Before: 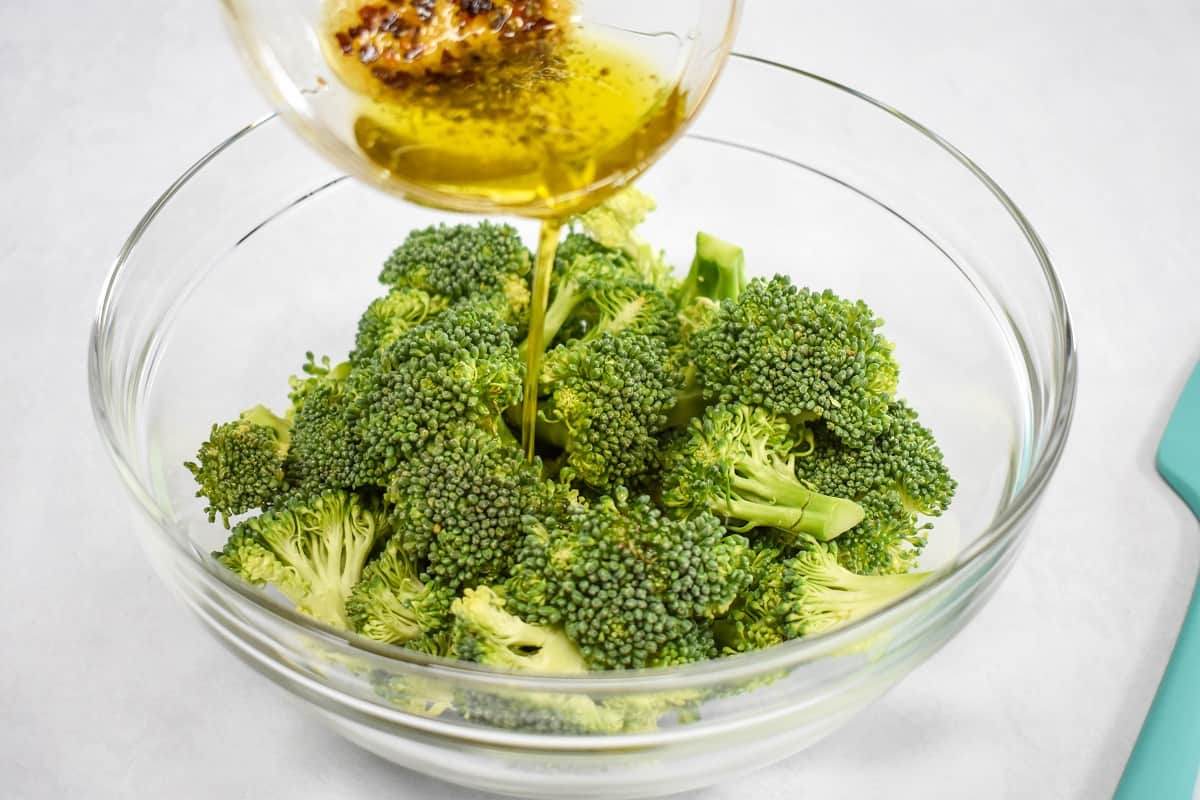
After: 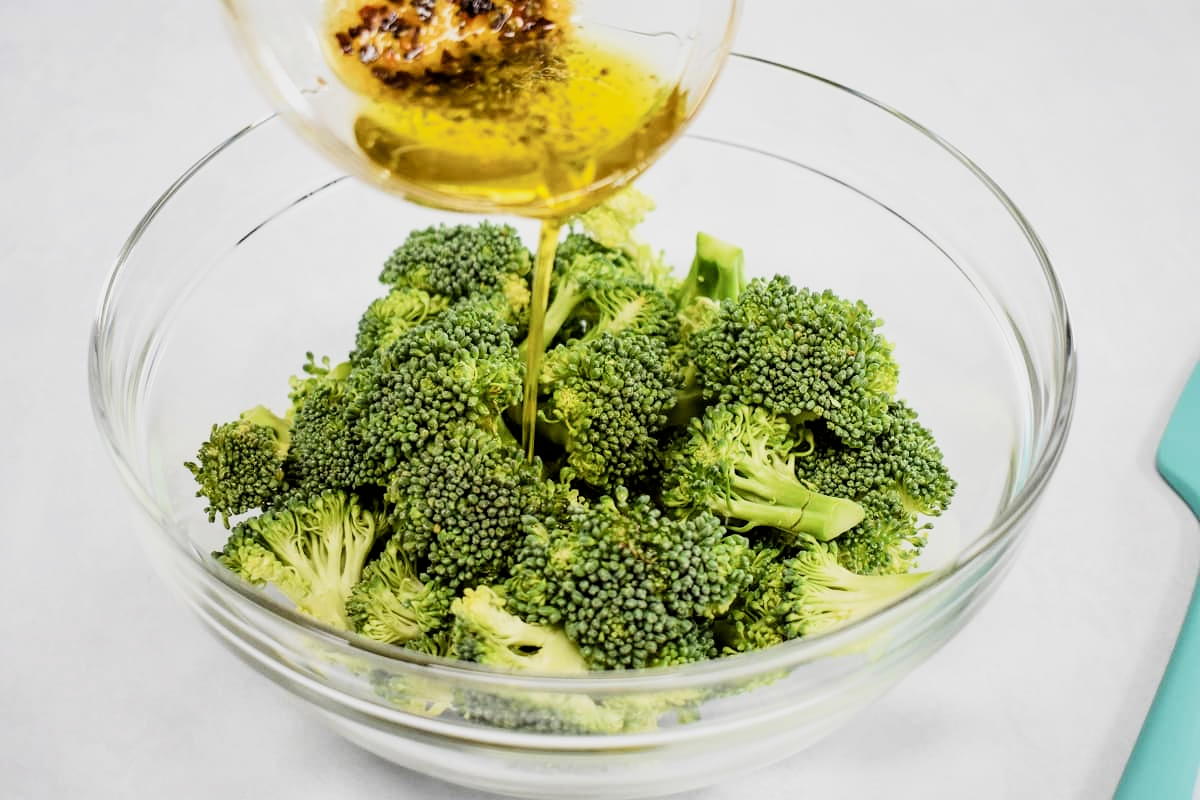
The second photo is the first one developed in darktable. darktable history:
filmic rgb: black relative exposure -5.06 EV, white relative exposure 3.52 EV, hardness 3.16, contrast 1.405, highlights saturation mix -48.58%, iterations of high-quality reconstruction 0
